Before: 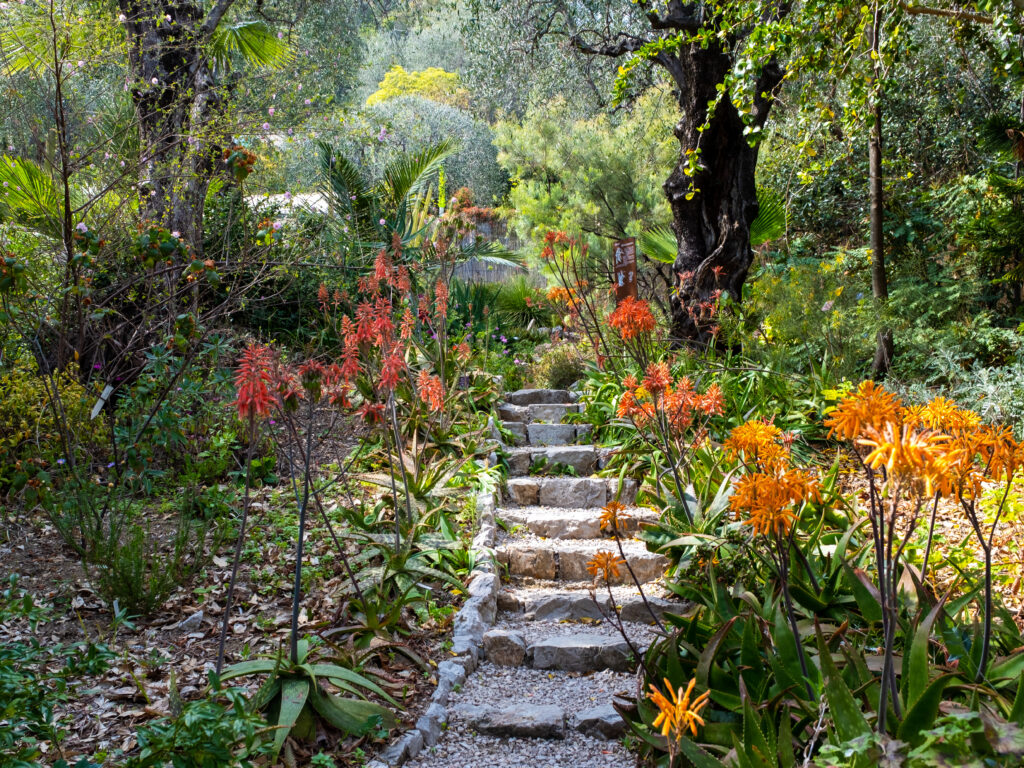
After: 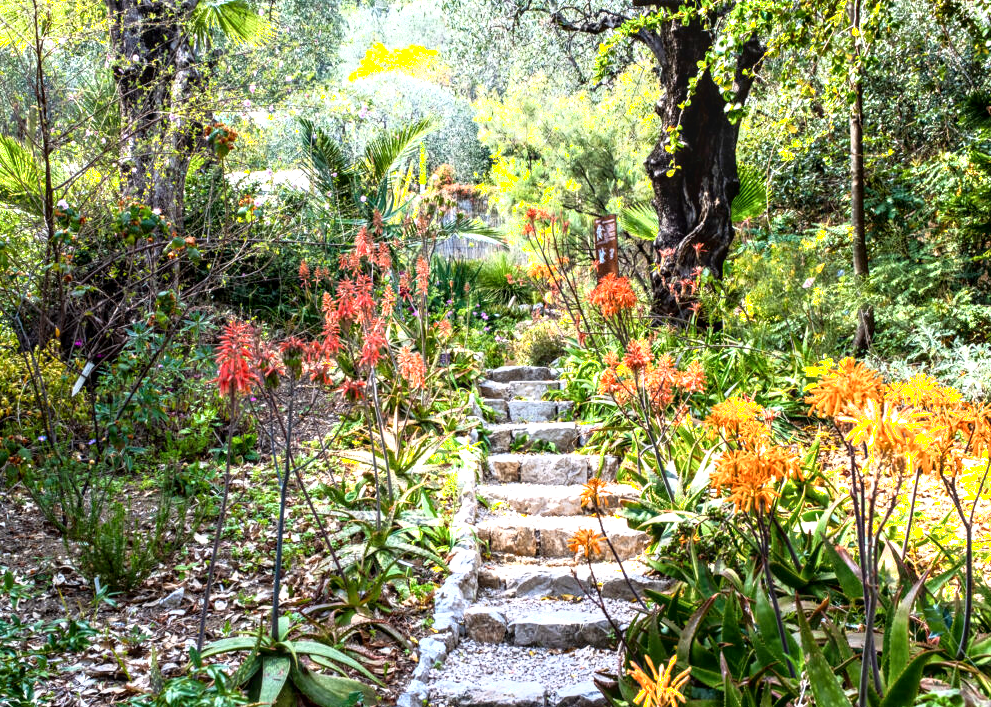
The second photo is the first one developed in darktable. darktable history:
exposure: exposure 1.135 EV, compensate highlight preservation false
shadows and highlights: shadows -60.72, white point adjustment -5.13, highlights 61.25
crop: left 1.944%, top 3.007%, right 1.188%, bottom 4.841%
local contrast: on, module defaults
